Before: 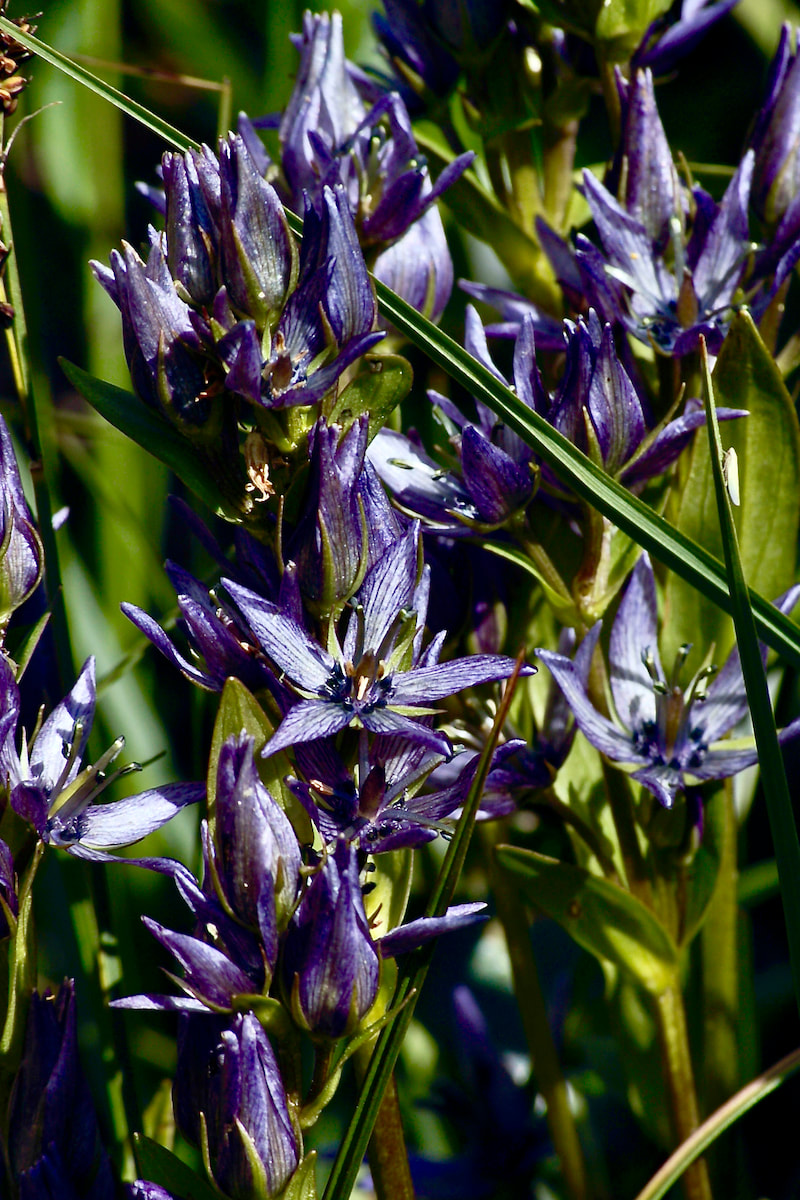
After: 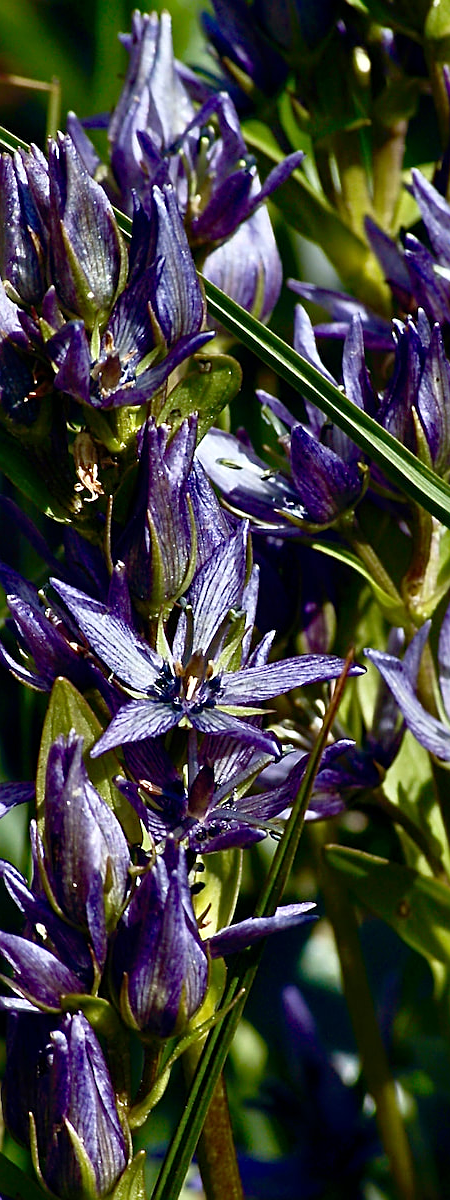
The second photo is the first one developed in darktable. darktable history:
crop: left 21.496%, right 22.254%
sharpen: on, module defaults
